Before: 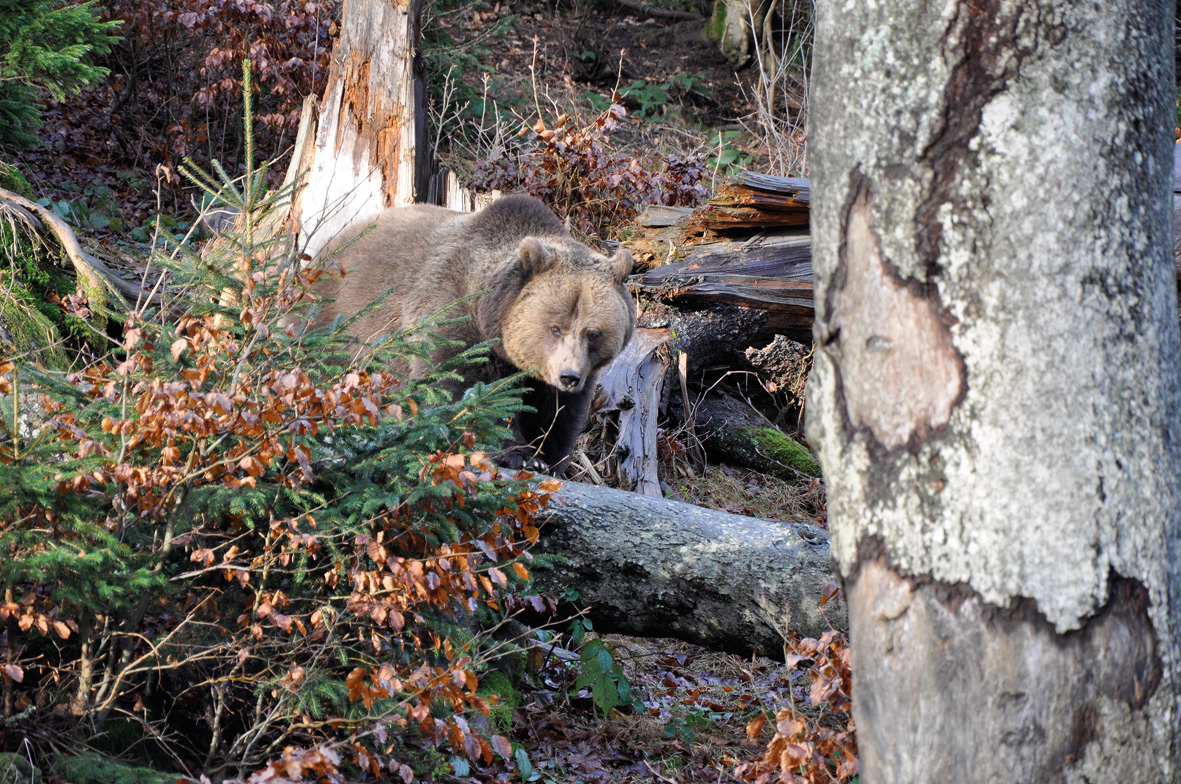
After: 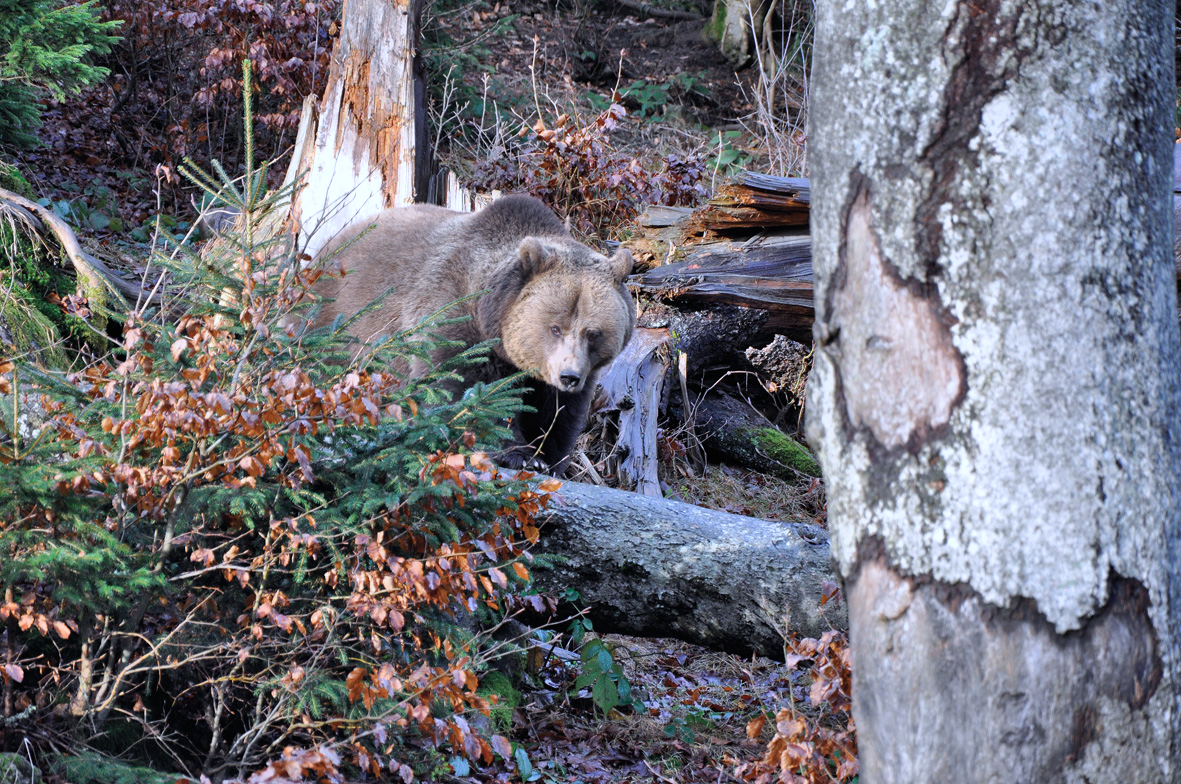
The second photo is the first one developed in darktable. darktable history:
color calibration: illuminant as shot in camera, x 0.37, y 0.382, temperature 4313.32 K
shadows and highlights: soften with gaussian
